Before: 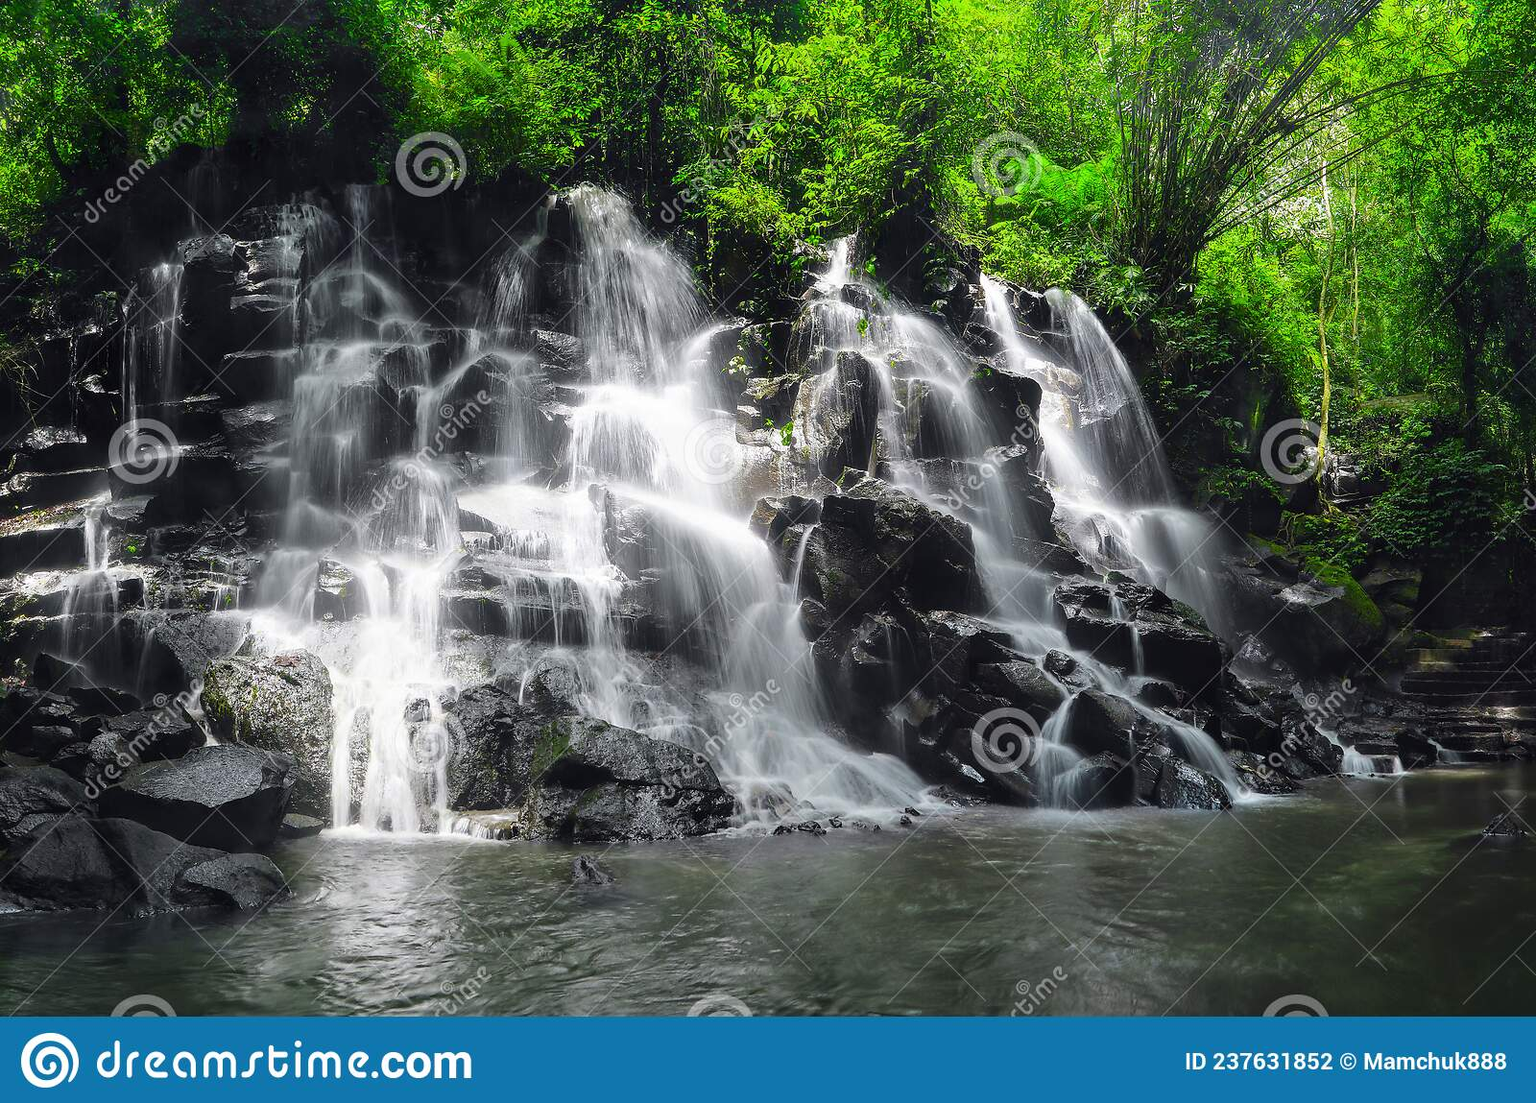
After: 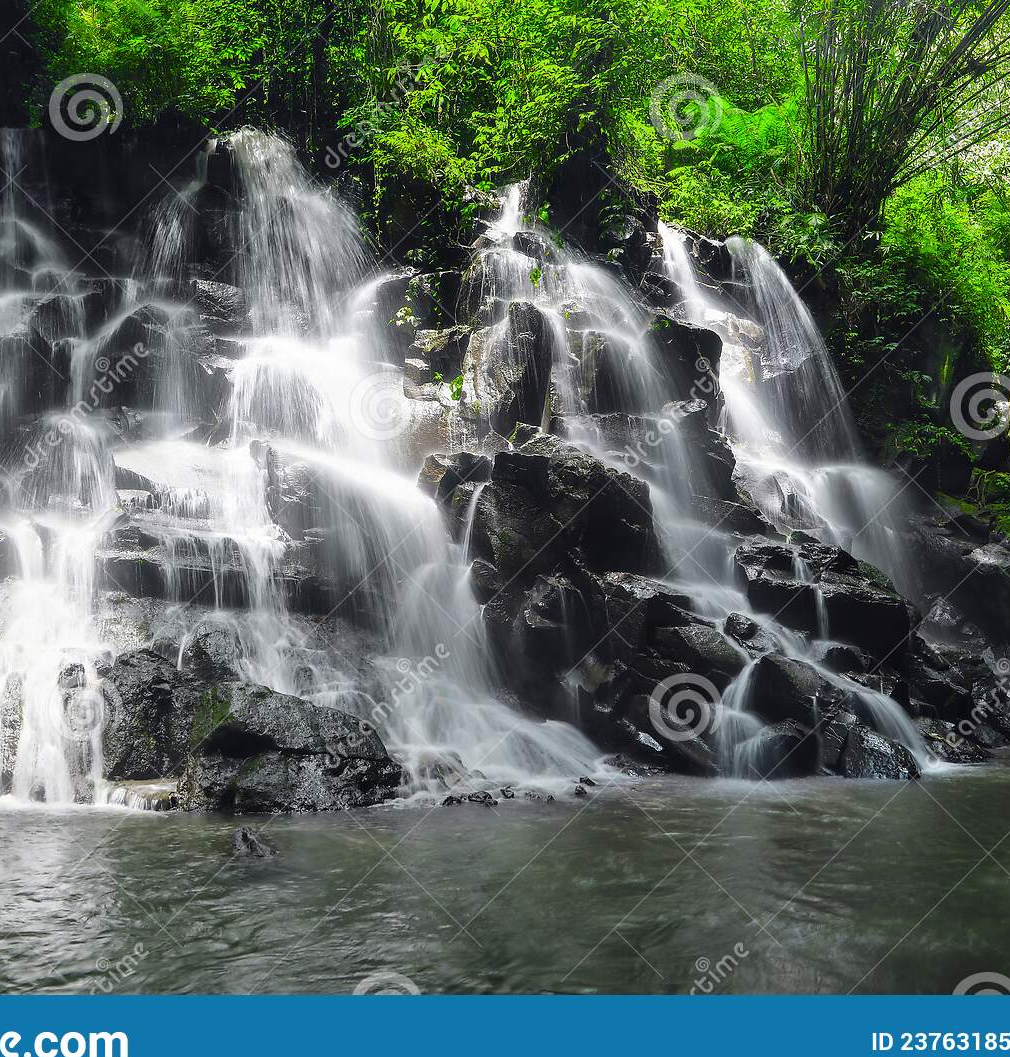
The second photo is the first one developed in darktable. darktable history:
crop and rotate: left 22.748%, top 5.633%, right 14.083%, bottom 2.362%
